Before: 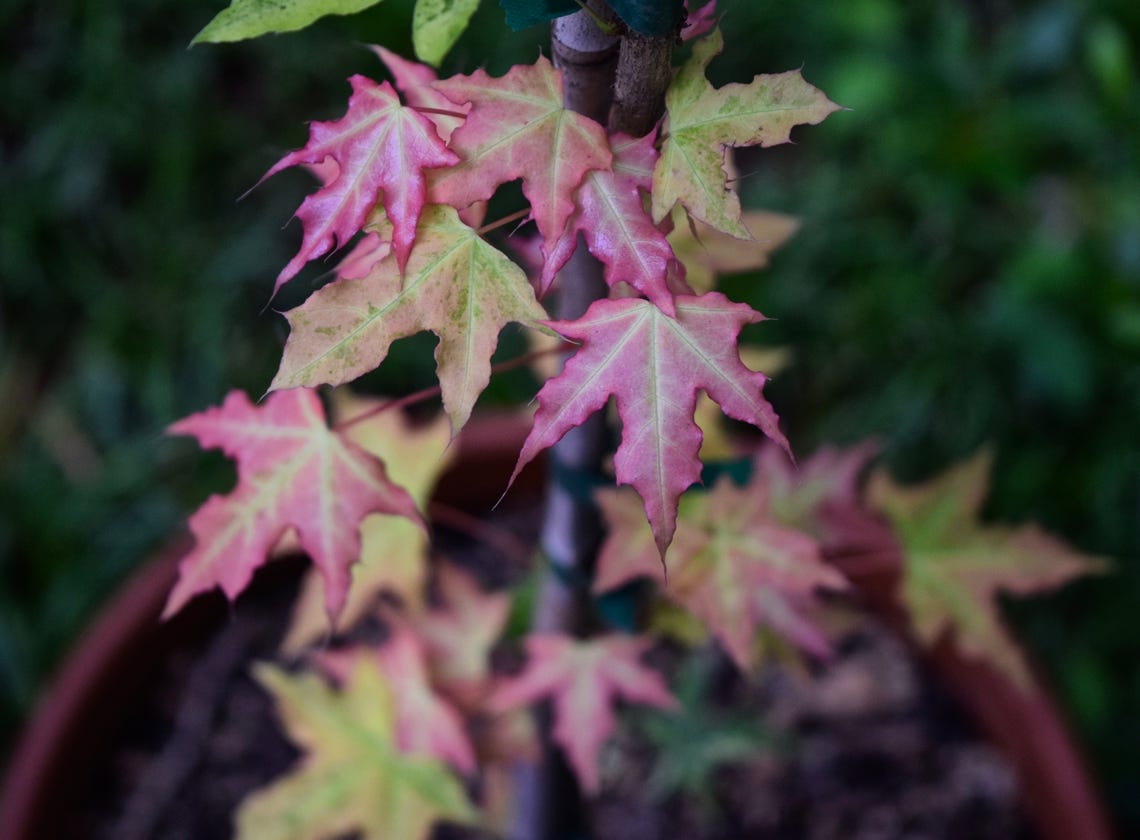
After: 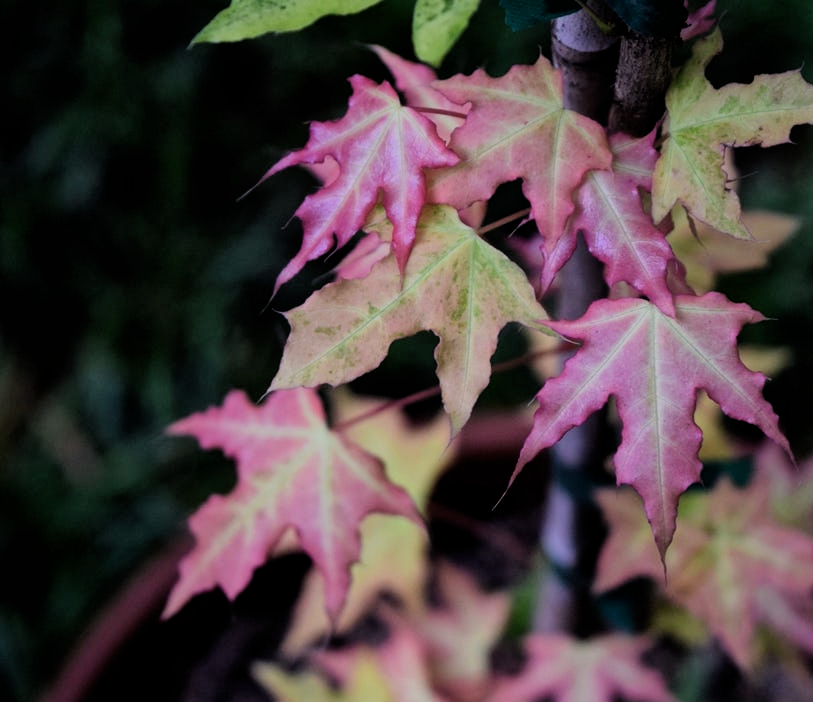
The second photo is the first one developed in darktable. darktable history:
crop: right 28.632%, bottom 16.37%
filmic rgb: black relative exposure -11.84 EV, white relative exposure 5.4 EV, hardness 4.48, latitude 49.77%, contrast 1.141, iterations of high-quality reconstruction 0
